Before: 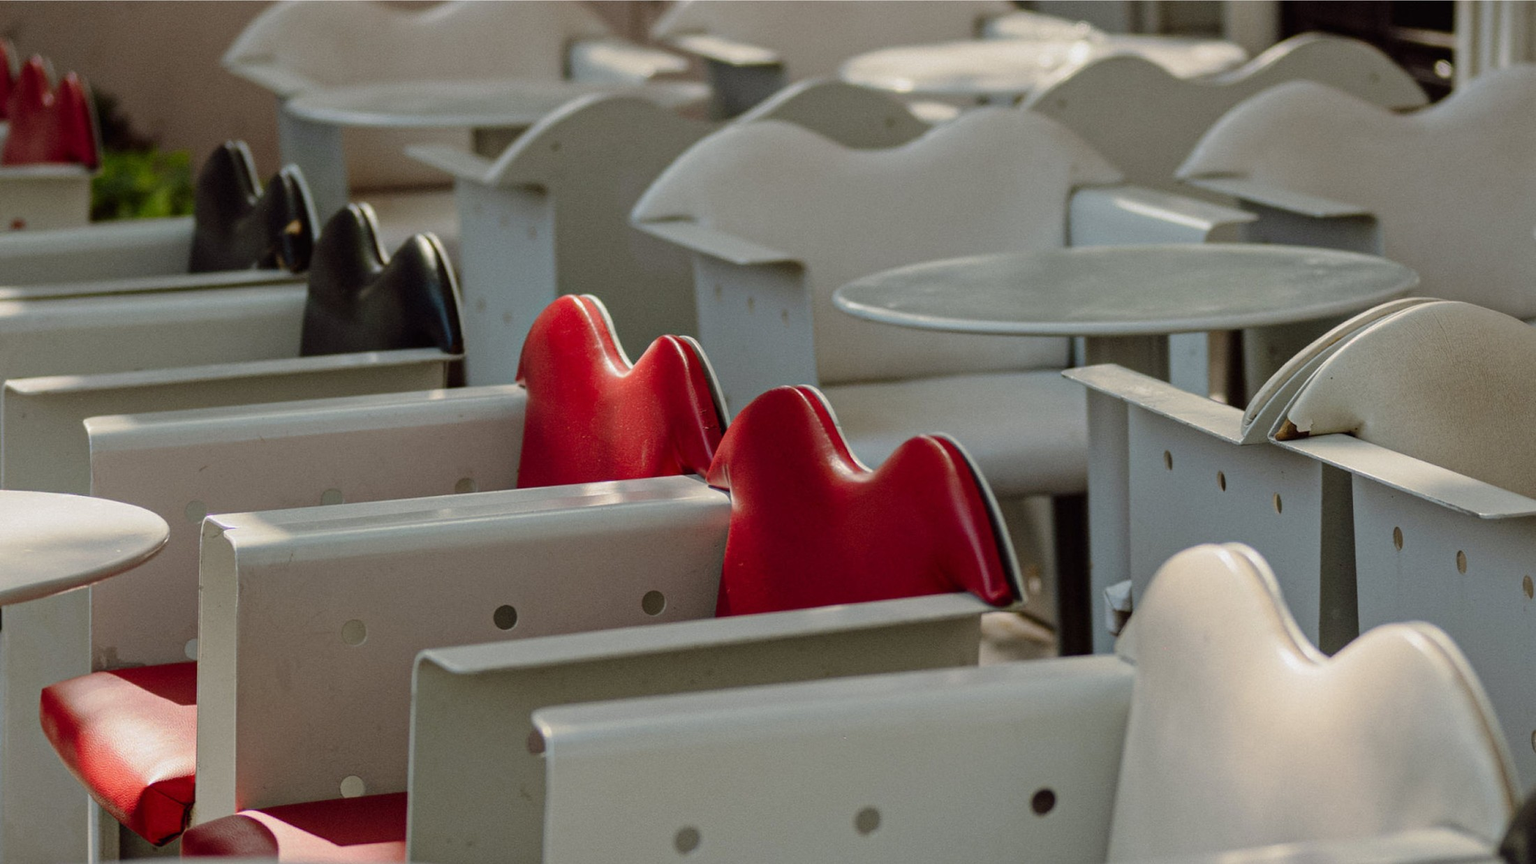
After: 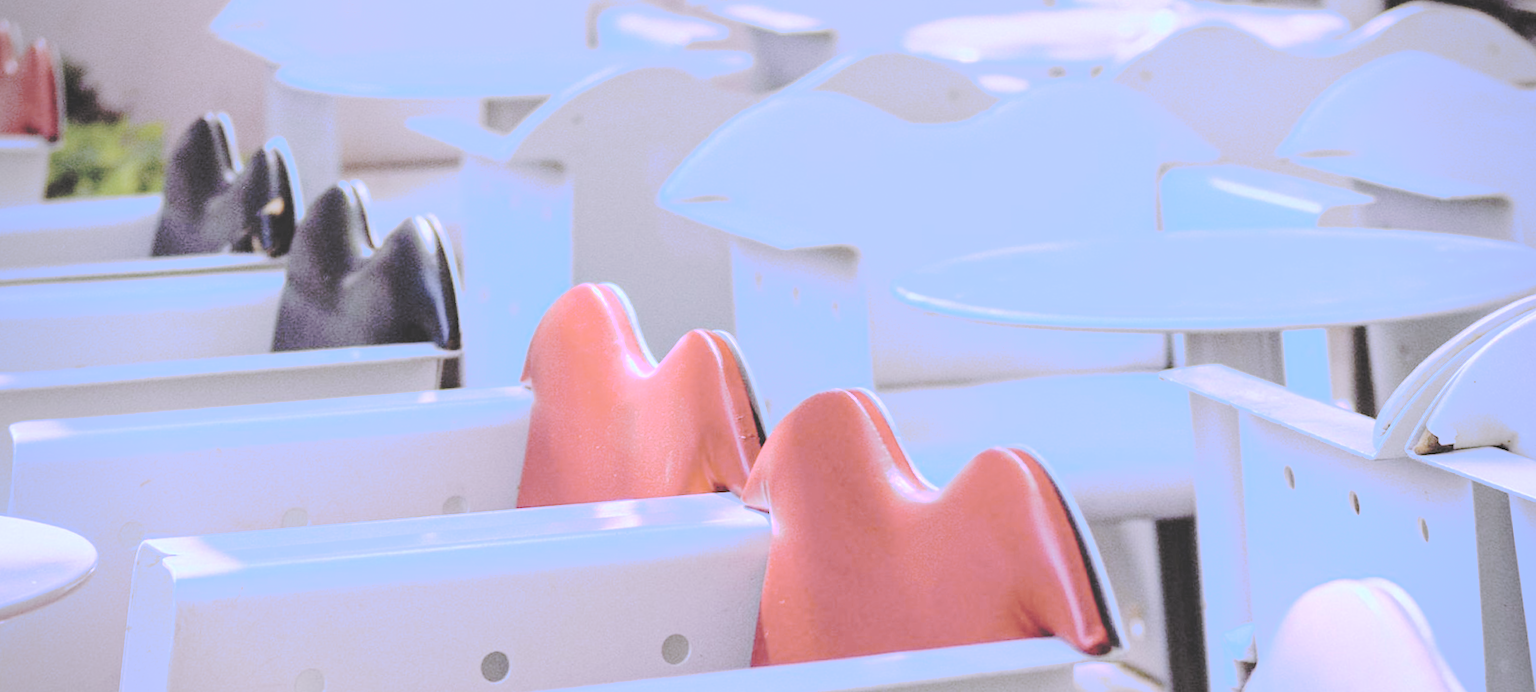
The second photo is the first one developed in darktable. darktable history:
crop: left 1.509%, top 3.452%, right 7.696%, bottom 28.452%
rotate and perspective: rotation 0.215°, lens shift (vertical) -0.139, crop left 0.069, crop right 0.939, crop top 0.002, crop bottom 0.996
white balance: red 0.98, blue 1.61
contrast brightness saturation: brightness 1
tone equalizer: -8 EV -0.417 EV, -7 EV -0.389 EV, -6 EV -0.333 EV, -5 EV -0.222 EV, -3 EV 0.222 EV, -2 EV 0.333 EV, -1 EV 0.389 EV, +0 EV 0.417 EV, edges refinement/feathering 500, mask exposure compensation -1.57 EV, preserve details no
vignetting: fall-off radius 60.92%
tone curve: curves: ch0 [(0, 0) (0.003, 0.198) (0.011, 0.198) (0.025, 0.198) (0.044, 0.198) (0.069, 0.201) (0.1, 0.202) (0.136, 0.207) (0.177, 0.212) (0.224, 0.222) (0.277, 0.27) (0.335, 0.332) (0.399, 0.422) (0.468, 0.542) (0.543, 0.626) (0.623, 0.698) (0.709, 0.764) (0.801, 0.82) (0.898, 0.863) (1, 1)], preserve colors none
